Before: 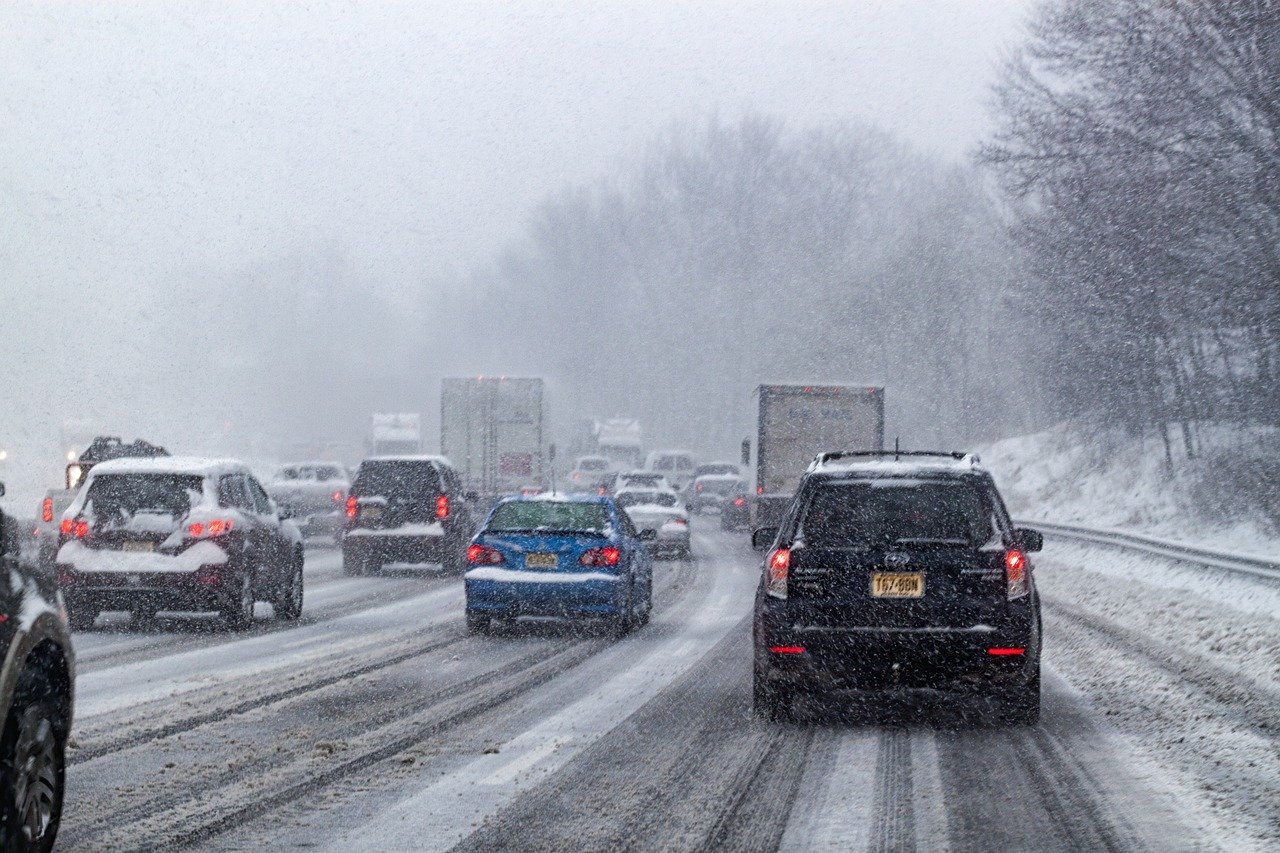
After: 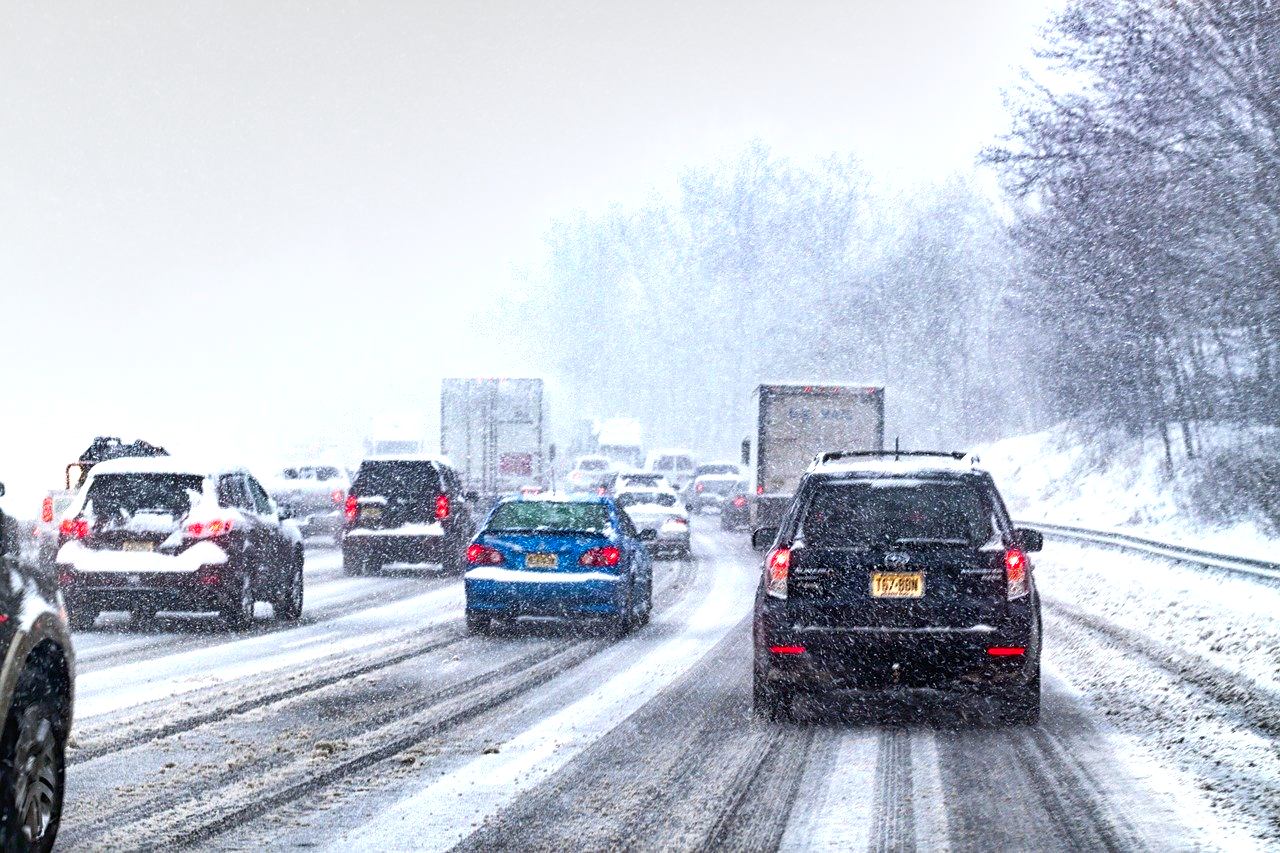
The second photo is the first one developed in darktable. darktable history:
contrast brightness saturation: contrast 0.085, saturation 0.279
exposure: black level correction 0.001, exposure 1.038 EV, compensate highlight preservation false
shadows and highlights: shadows 12.54, white point adjustment 1.21, soften with gaussian
